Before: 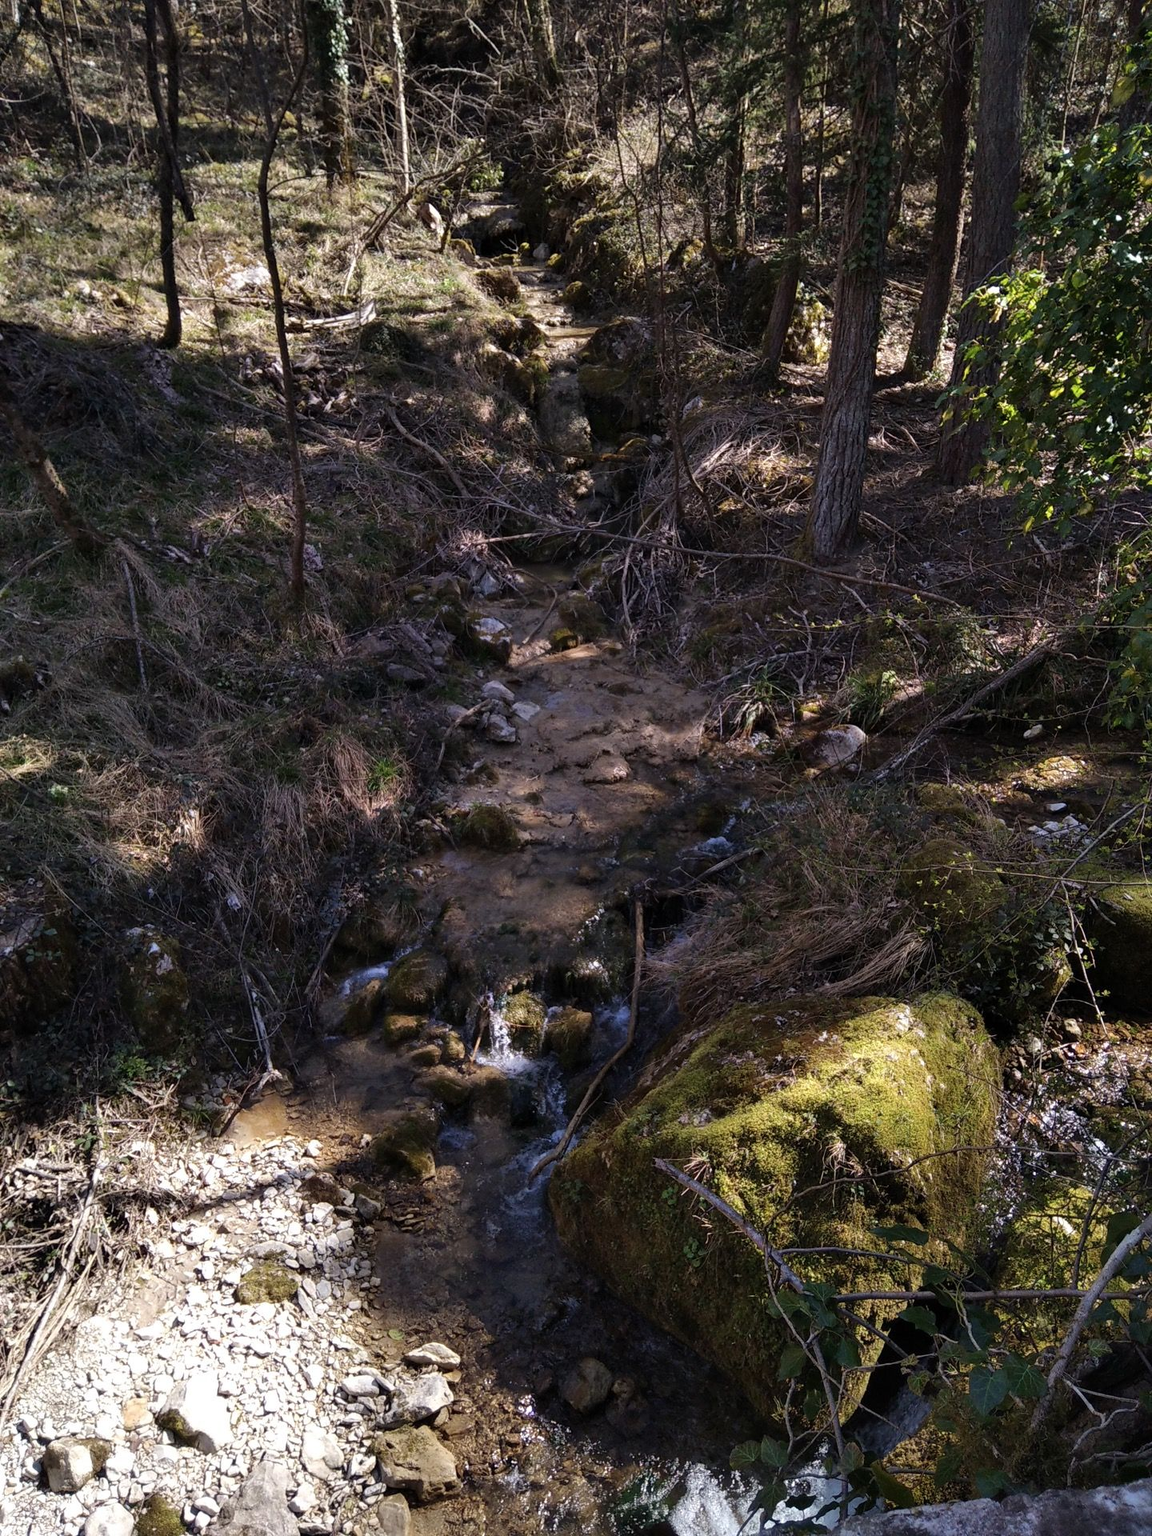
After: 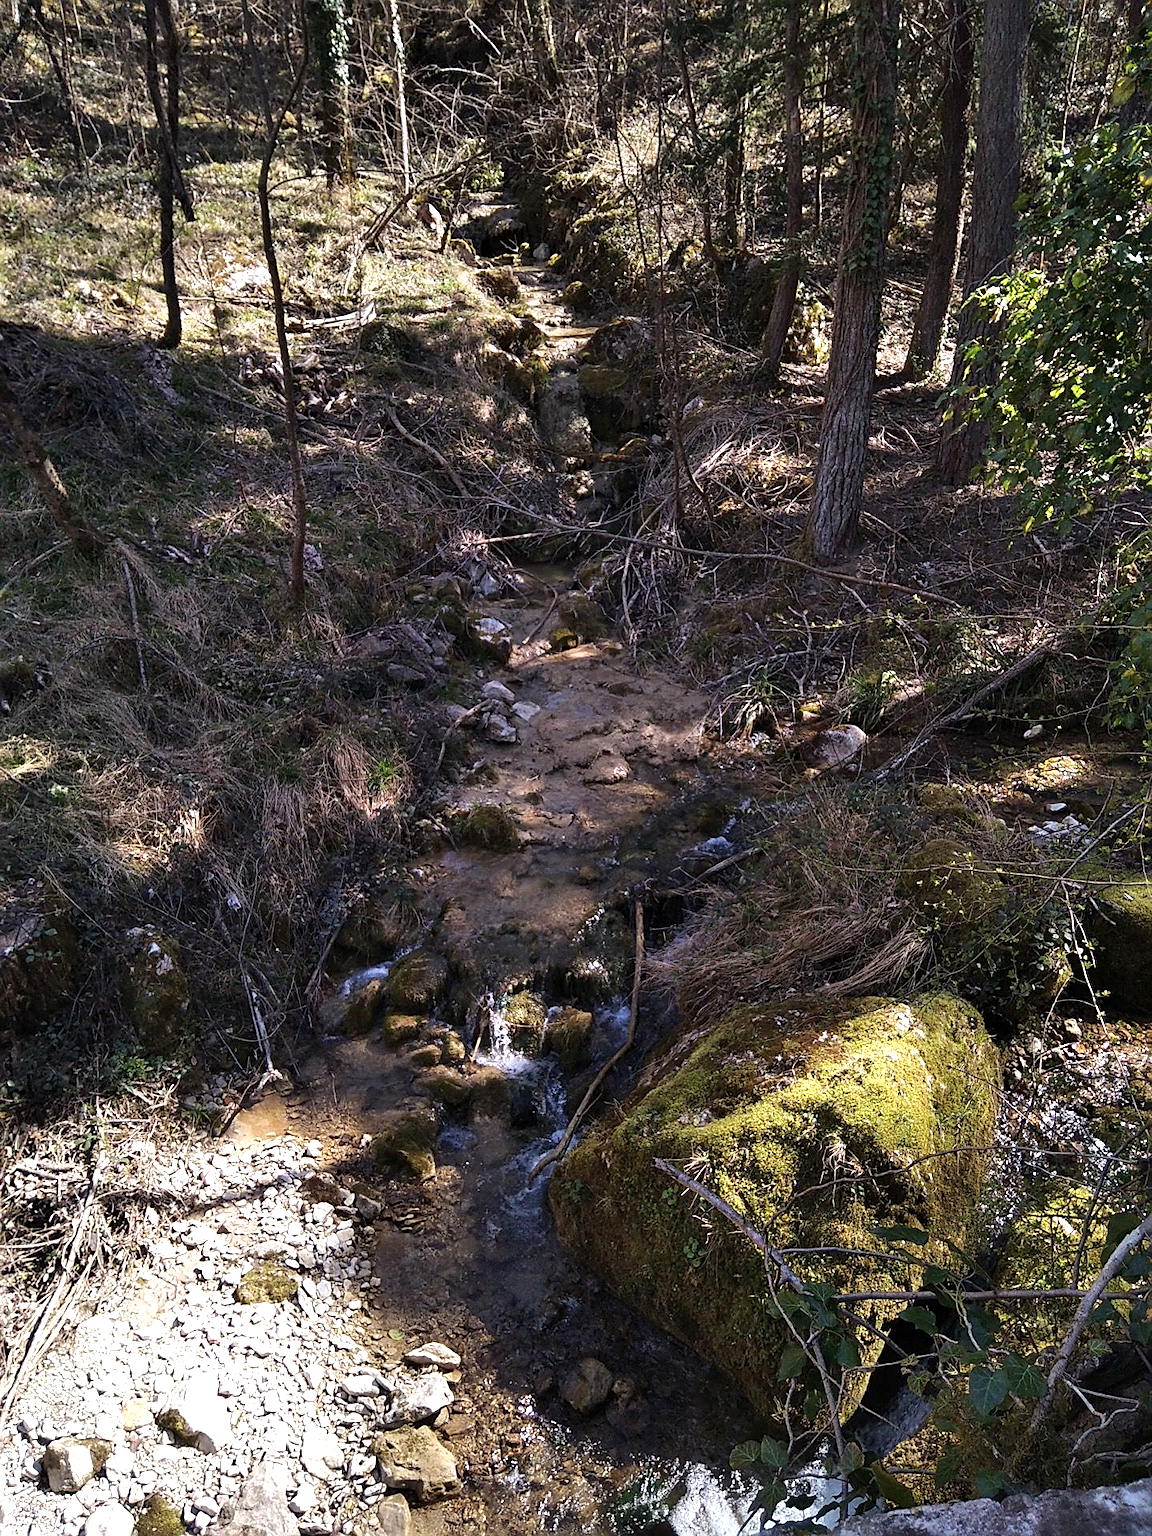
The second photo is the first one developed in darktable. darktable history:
exposure: exposure 0.573 EV, compensate highlight preservation false
sharpen: amount 0.579
